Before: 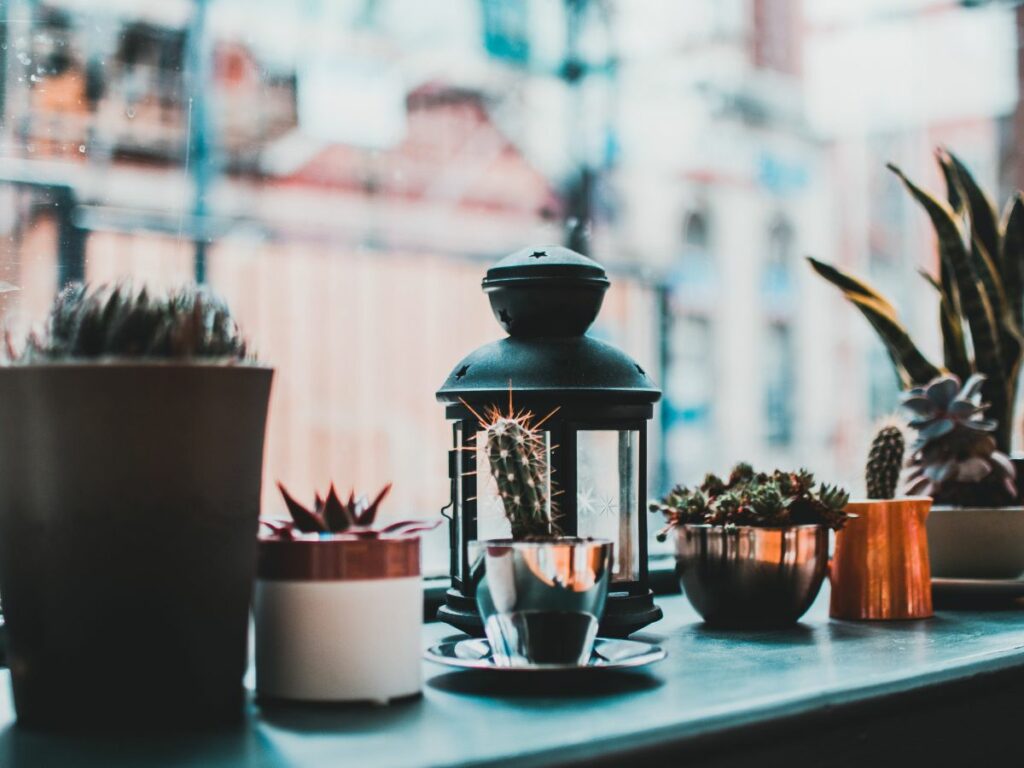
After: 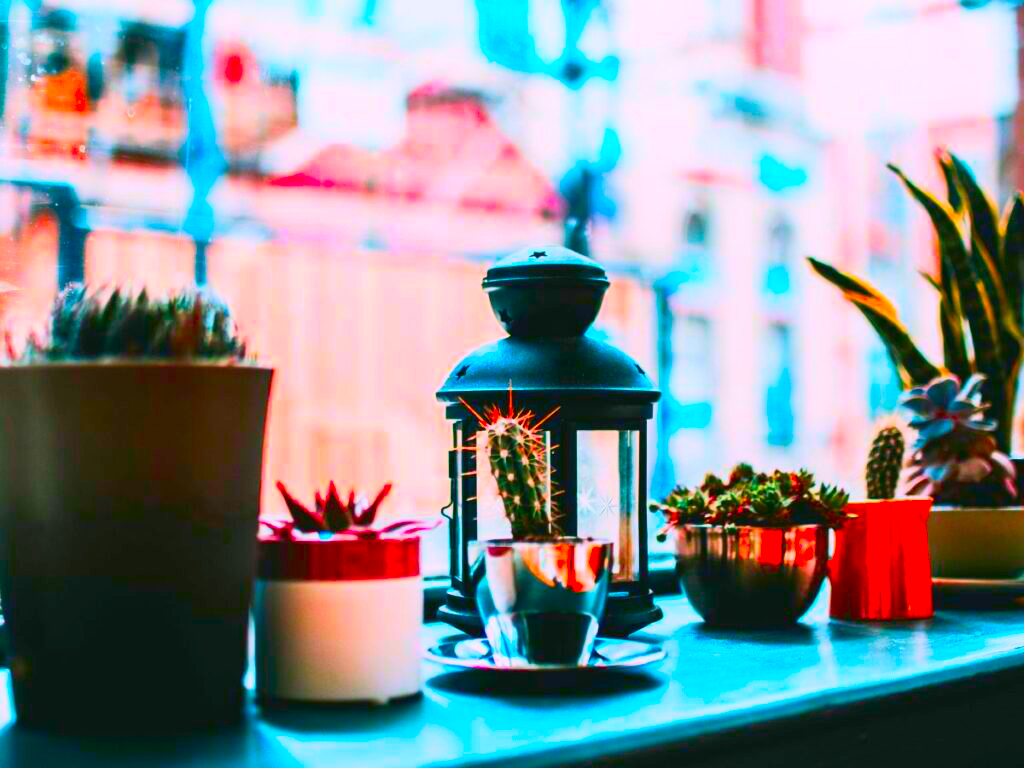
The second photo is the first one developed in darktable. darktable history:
color balance rgb: shadows lift › chroma 2%, shadows lift › hue 217.2°, power › chroma 0.25%, power › hue 60°, highlights gain › chroma 1.5%, highlights gain › hue 309.6°, global offset › luminance -0.5%, perceptual saturation grading › global saturation 15%, global vibrance 20%
contrast brightness saturation: contrast 0.2, brightness 0.15, saturation 0.14
color correction: saturation 3
